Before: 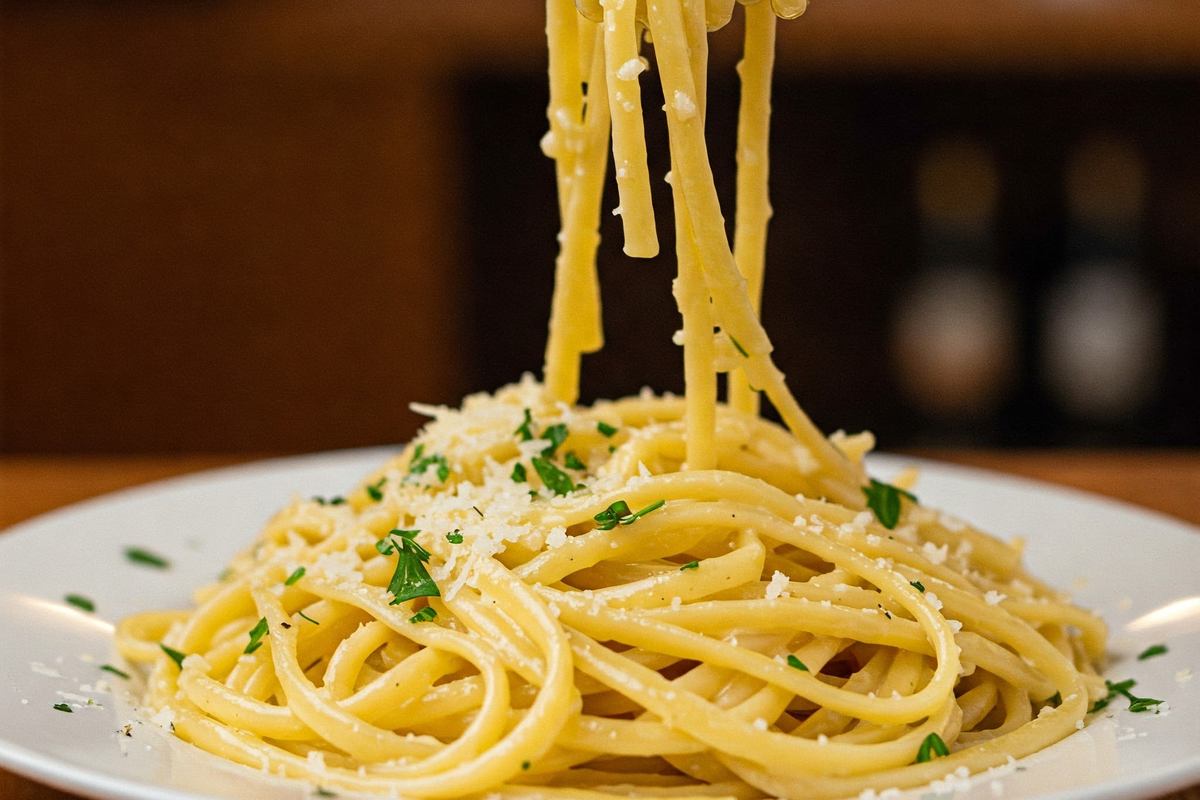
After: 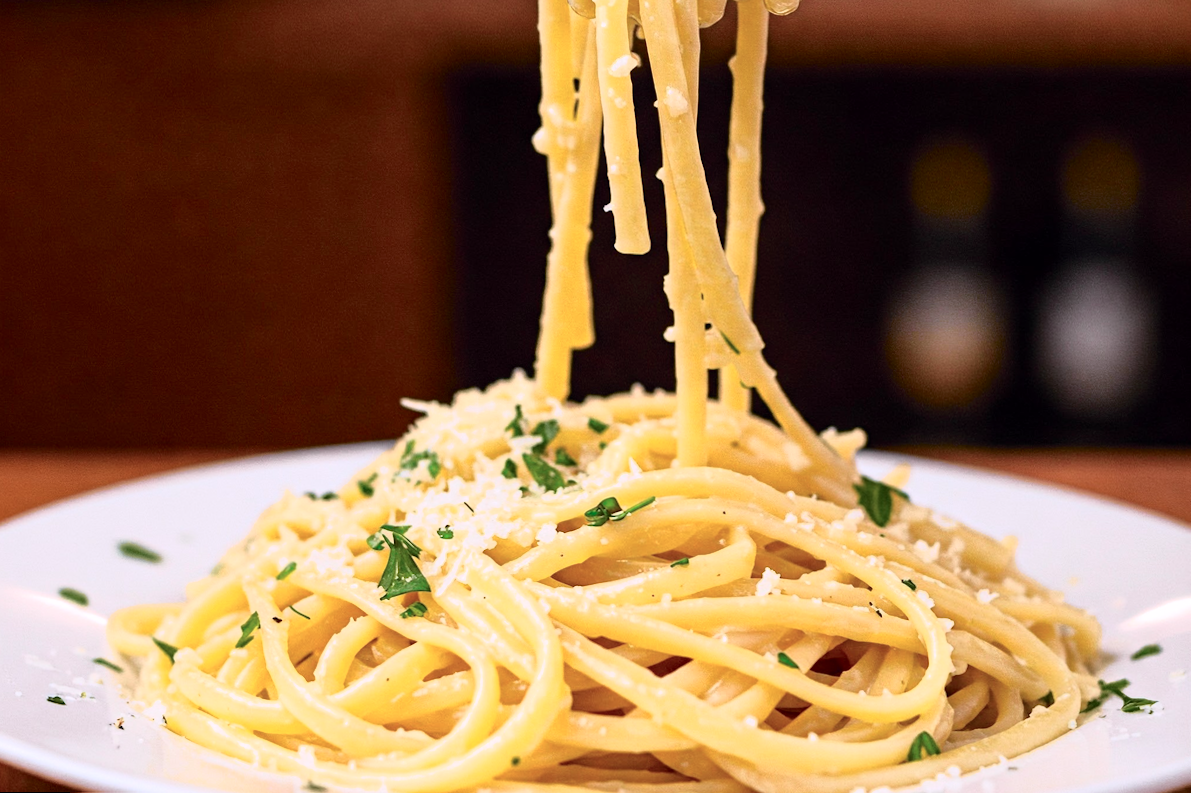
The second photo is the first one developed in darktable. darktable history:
tone curve: curves: ch0 [(0, 0) (0.105, 0.08) (0.195, 0.18) (0.283, 0.288) (0.384, 0.419) (0.485, 0.531) (0.638, 0.69) (0.795, 0.879) (1, 0.977)]; ch1 [(0, 0) (0.161, 0.092) (0.35, 0.33) (0.379, 0.401) (0.456, 0.469) (0.498, 0.503) (0.531, 0.537) (0.596, 0.621) (0.635, 0.655) (1, 1)]; ch2 [(0, 0) (0.371, 0.362) (0.437, 0.437) (0.483, 0.484) (0.53, 0.515) (0.56, 0.58) (0.622, 0.606) (1, 1)], color space Lab, independent channels, preserve colors none
white balance: red 1.004, blue 1.096
exposure: black level correction 0.001, exposure 0.191 EV, compensate highlight preservation false
rotate and perspective: rotation 0.192°, lens shift (horizontal) -0.015, crop left 0.005, crop right 0.996, crop top 0.006, crop bottom 0.99
